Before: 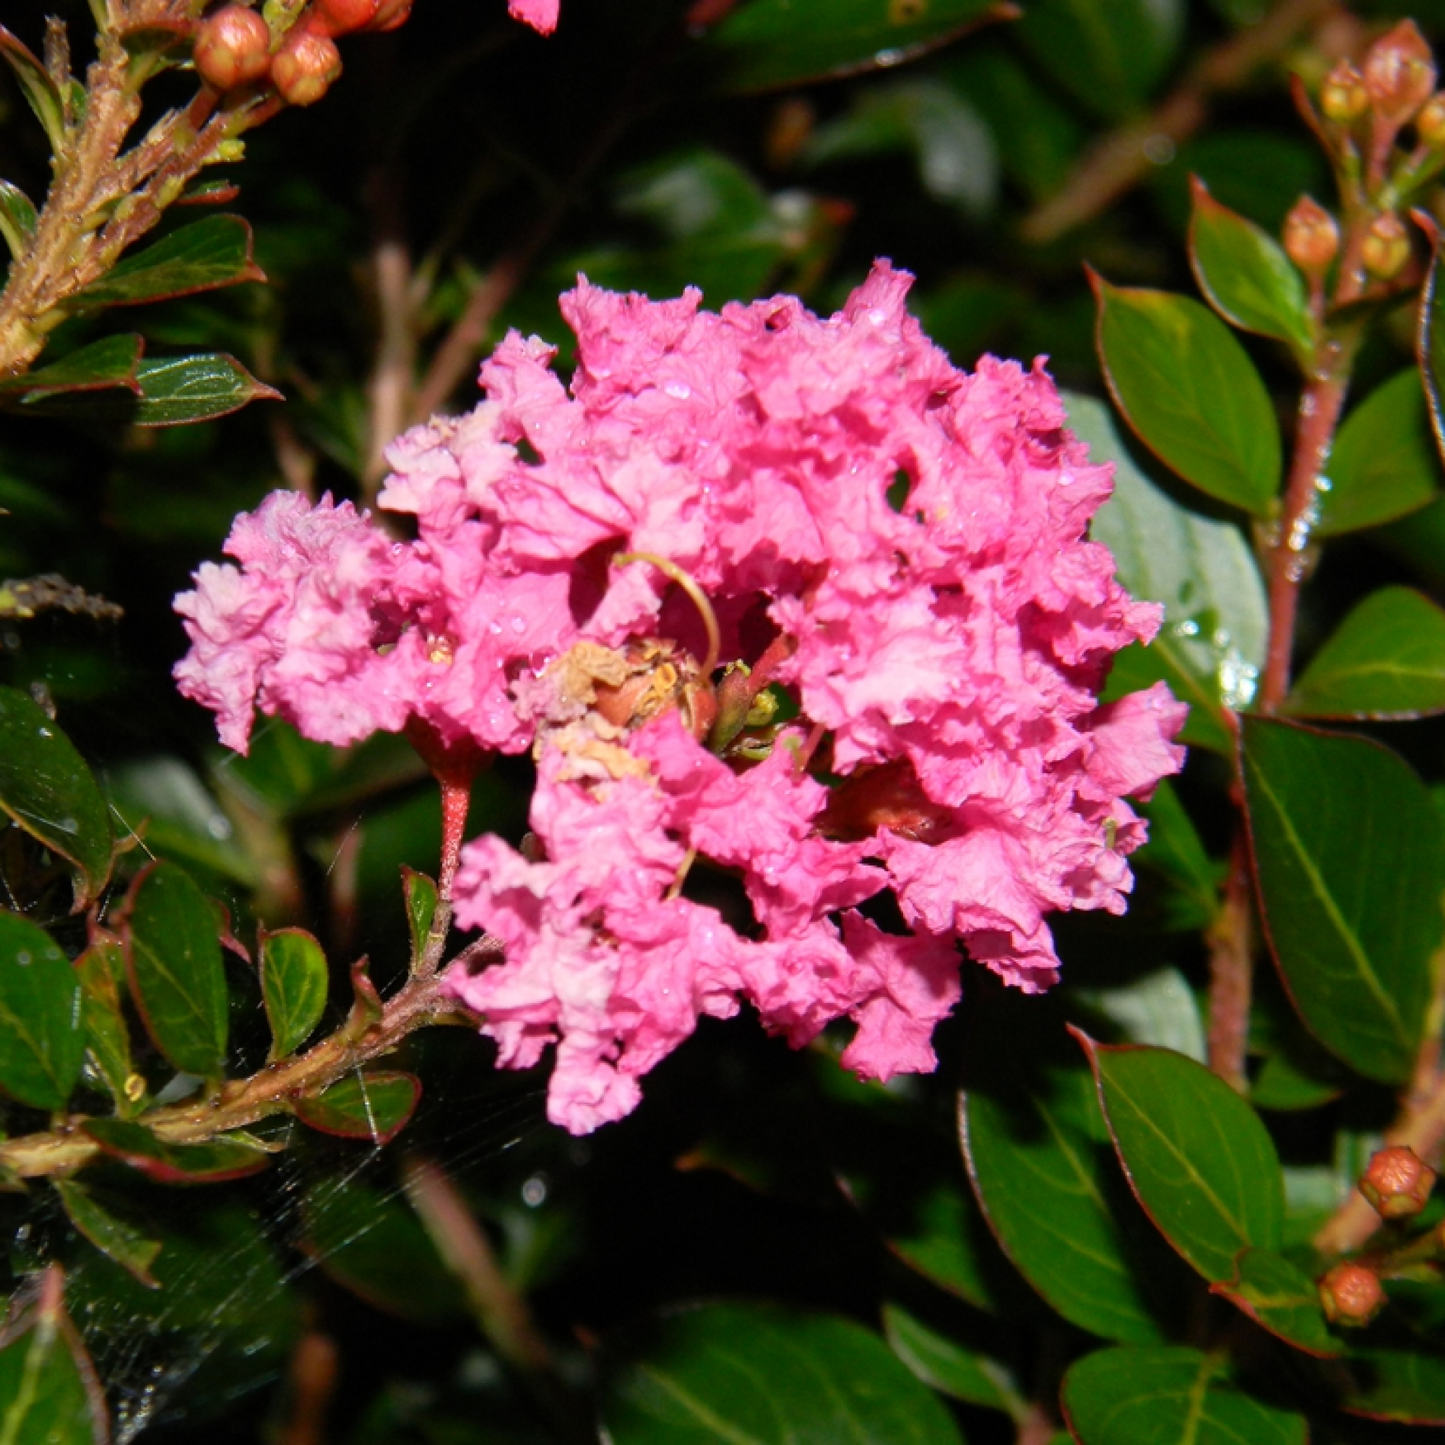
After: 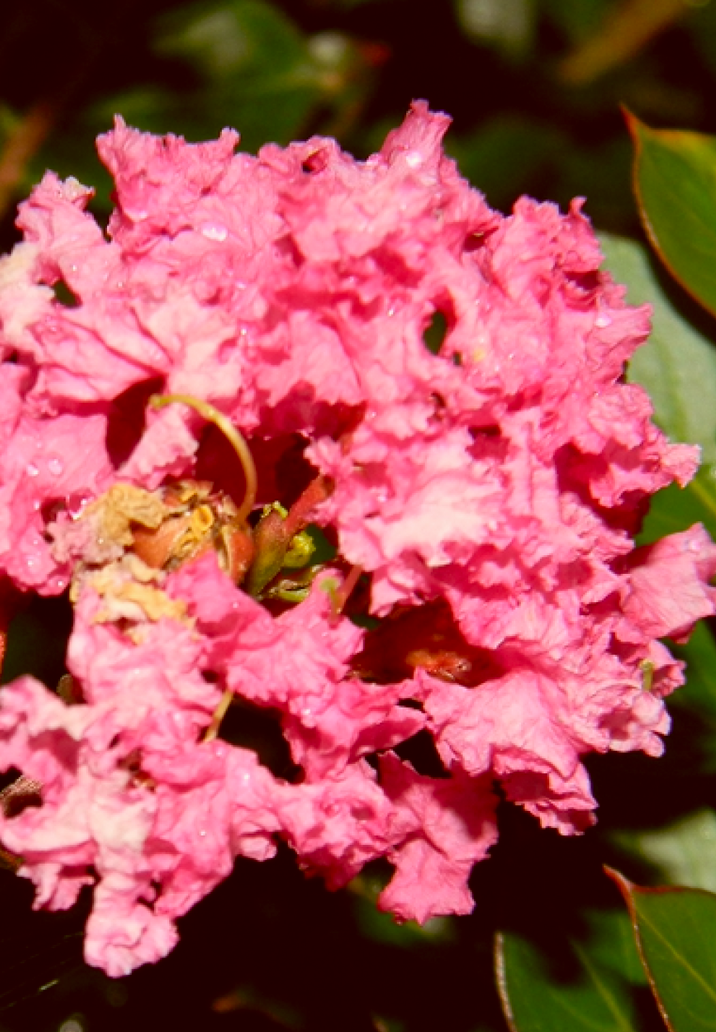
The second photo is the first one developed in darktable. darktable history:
color correction: highlights a* -5.3, highlights b* 9.8, shadows a* 9.8, shadows b* 24.26
crop: left 32.075%, top 10.976%, right 18.355%, bottom 17.596%
